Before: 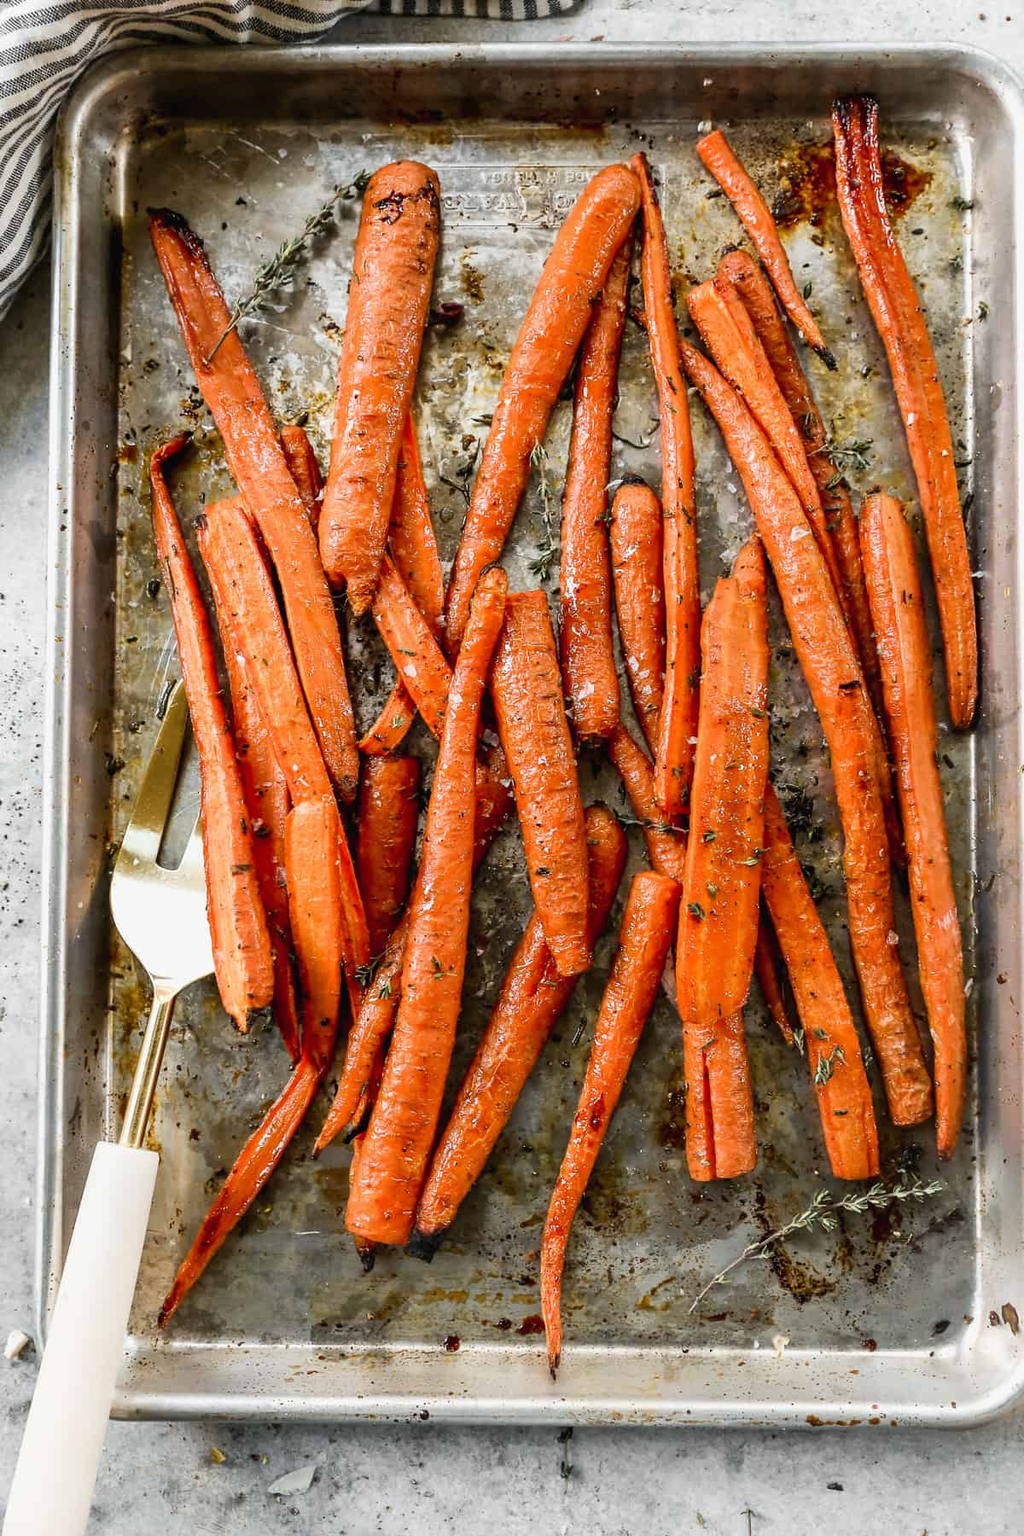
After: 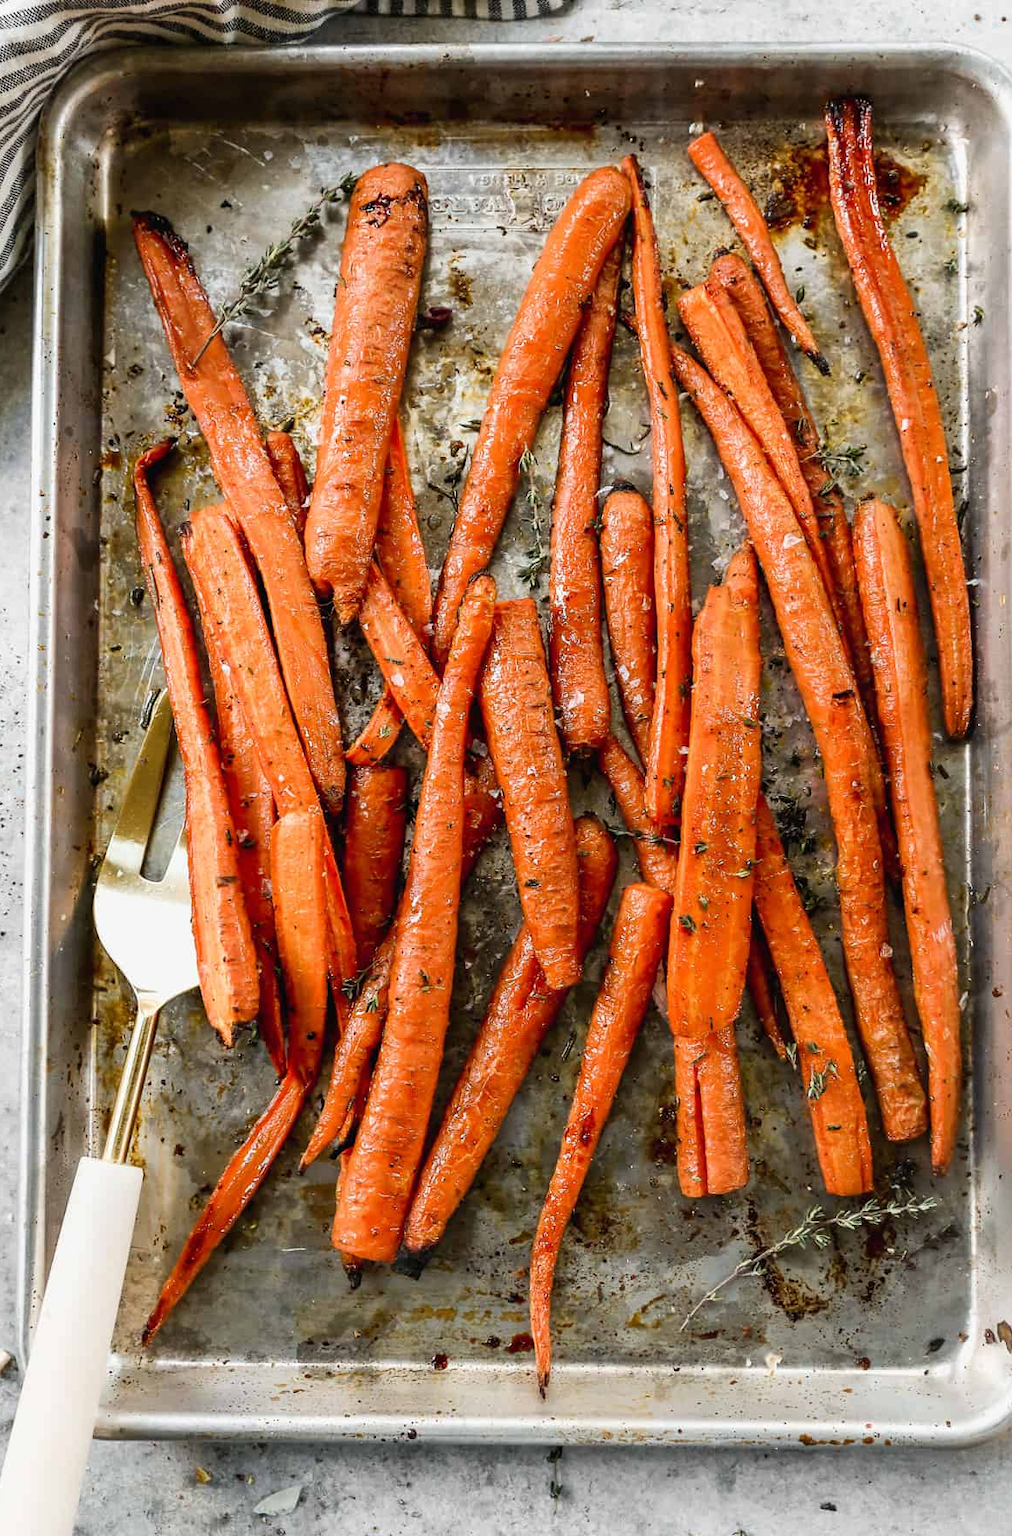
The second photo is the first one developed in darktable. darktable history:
tone equalizer: on, module defaults
crop and rotate: left 1.774%, right 0.633%, bottom 1.28%
